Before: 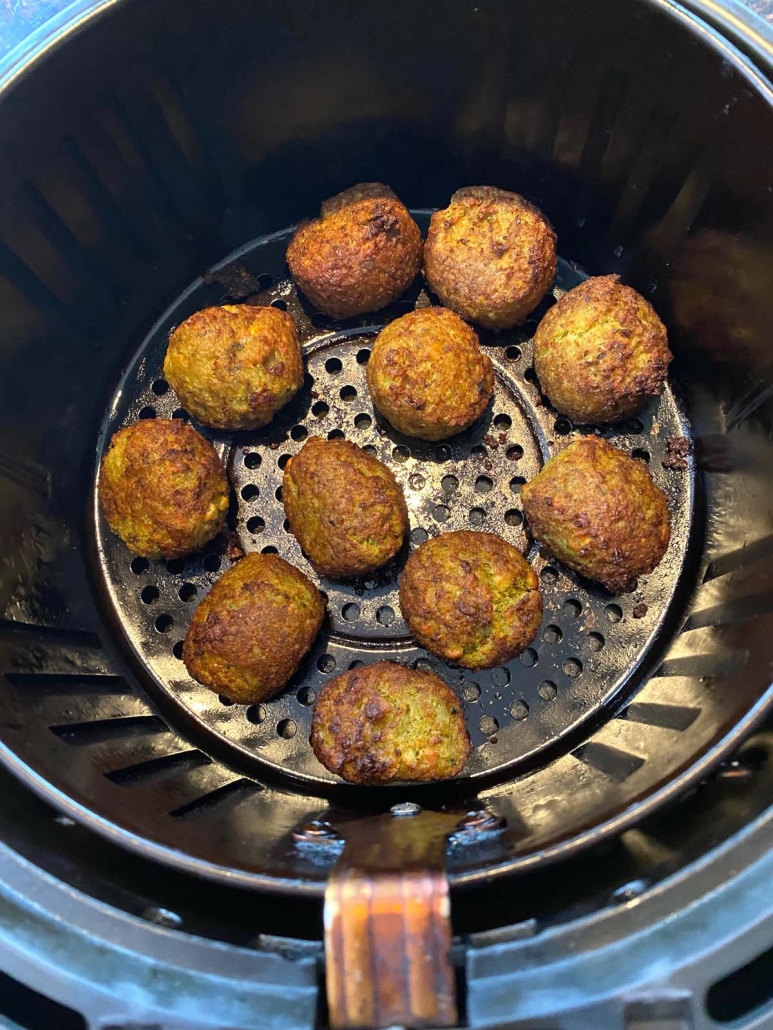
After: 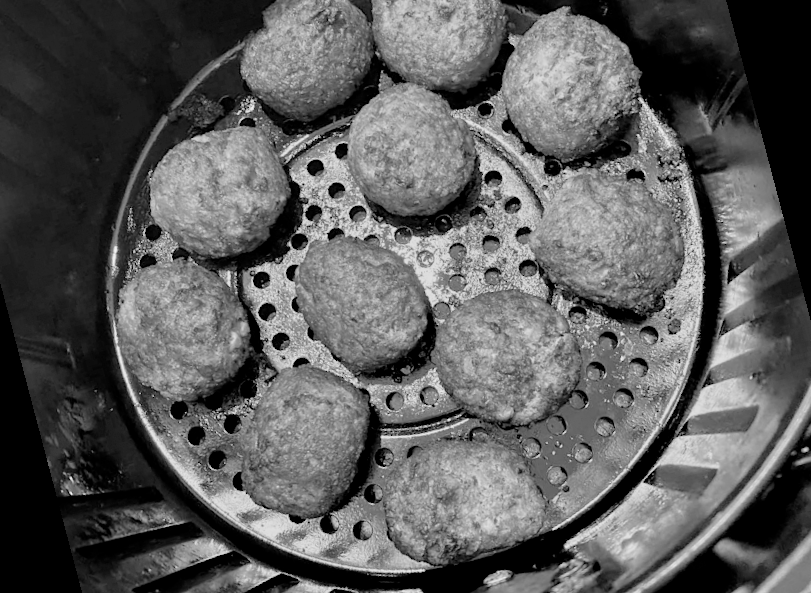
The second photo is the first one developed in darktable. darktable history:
local contrast: highlights 100%, shadows 100%, detail 120%, midtone range 0.2
filmic rgb: black relative exposure -7.82 EV, white relative exposure 4.29 EV, hardness 3.86, color science v6 (2022)
tone equalizer: -7 EV 0.15 EV, -6 EV 0.6 EV, -5 EV 1.15 EV, -4 EV 1.33 EV, -3 EV 1.15 EV, -2 EV 0.6 EV, -1 EV 0.15 EV, mask exposure compensation -0.5 EV
rotate and perspective: rotation -14.8°, crop left 0.1, crop right 0.903, crop top 0.25, crop bottom 0.748
white balance: emerald 1
monochrome: a 32, b 64, size 2.3, highlights 1
